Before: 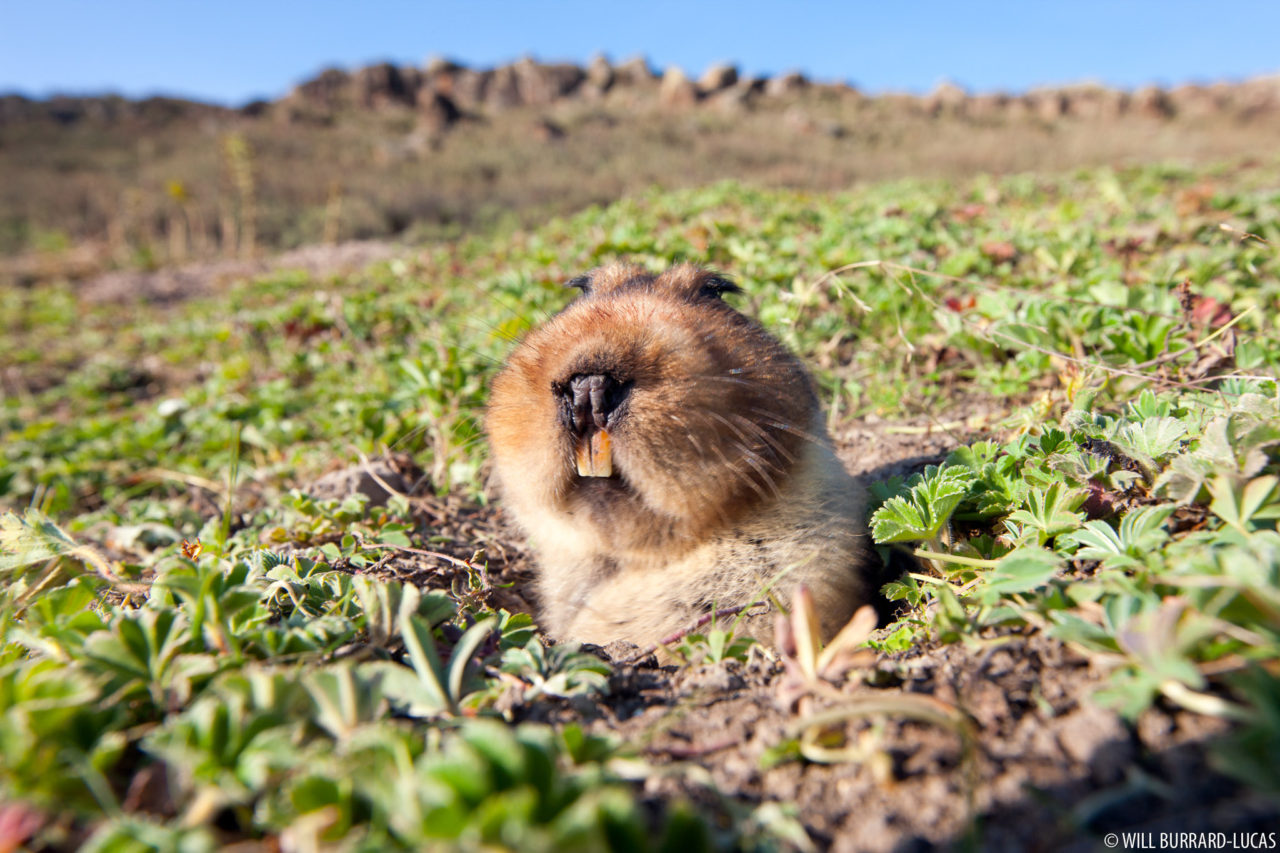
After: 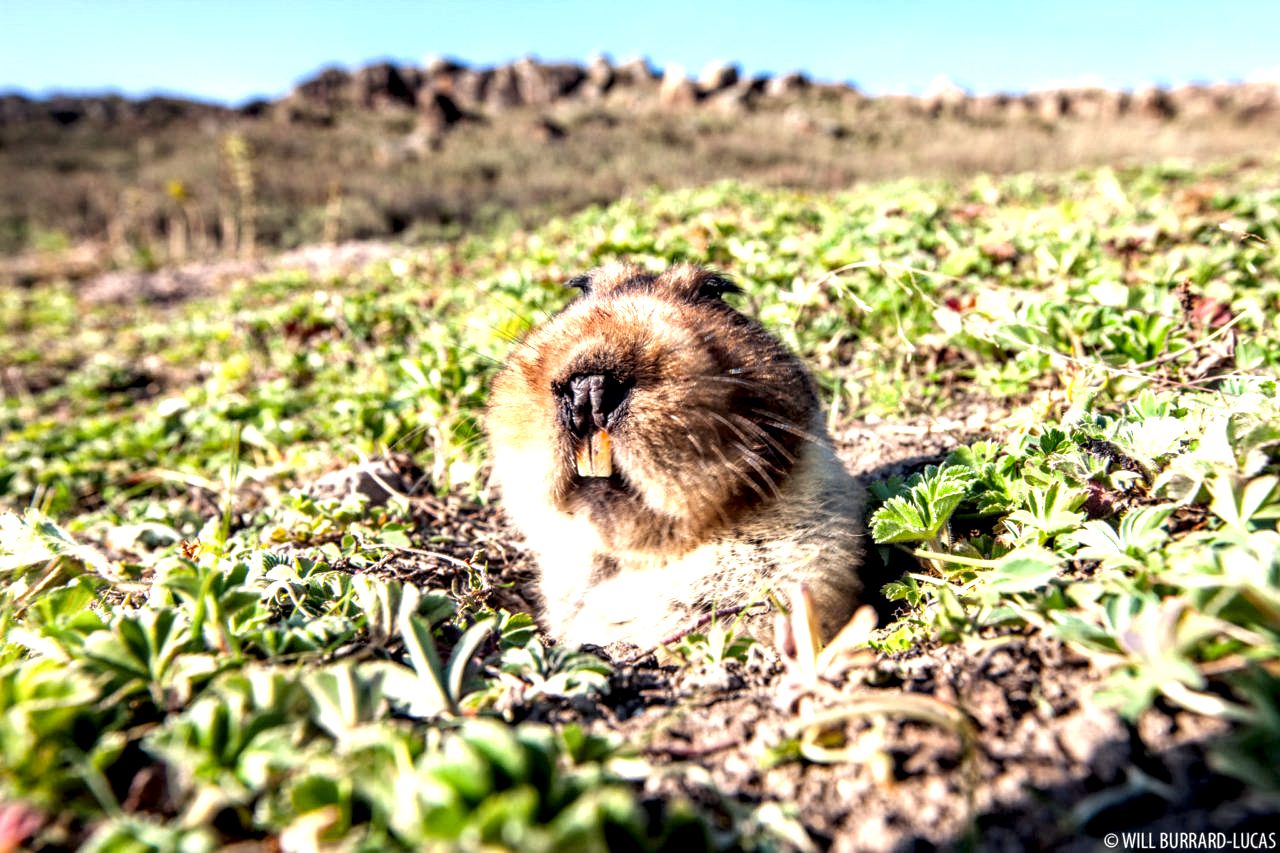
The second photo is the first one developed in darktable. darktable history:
tone equalizer: -8 EV -0.714 EV, -7 EV -0.739 EV, -6 EV -0.637 EV, -5 EV -0.365 EV, -3 EV 0.38 EV, -2 EV 0.6 EV, -1 EV 0.676 EV, +0 EV 0.753 EV
local contrast: highlights 16%, detail 187%
